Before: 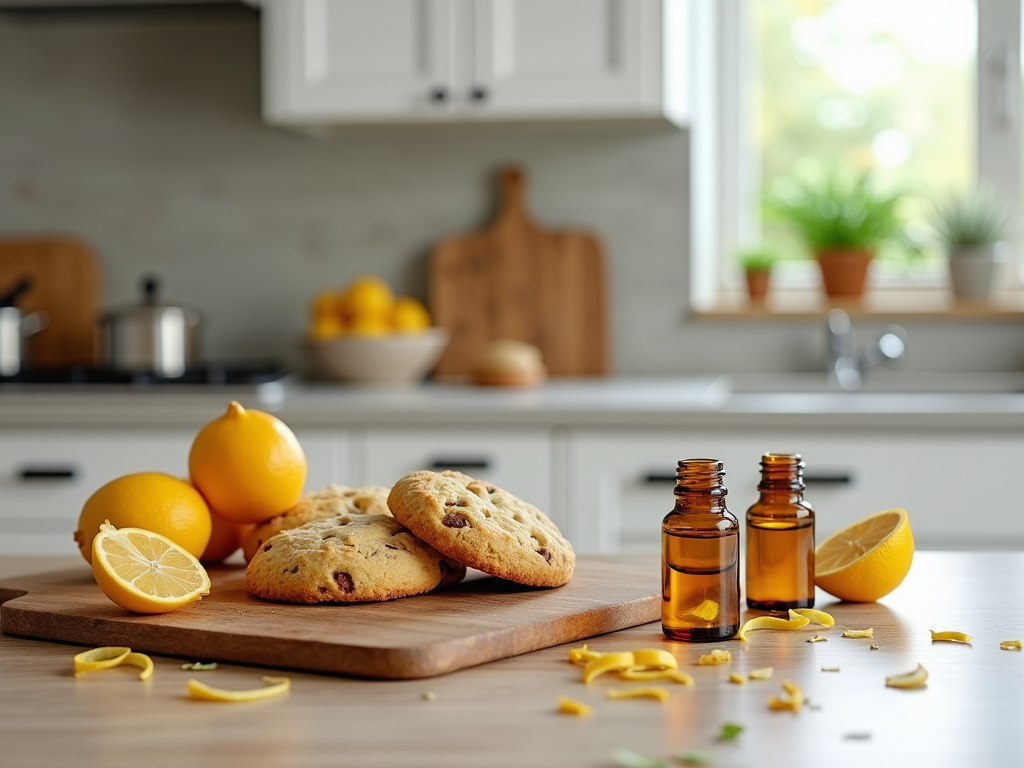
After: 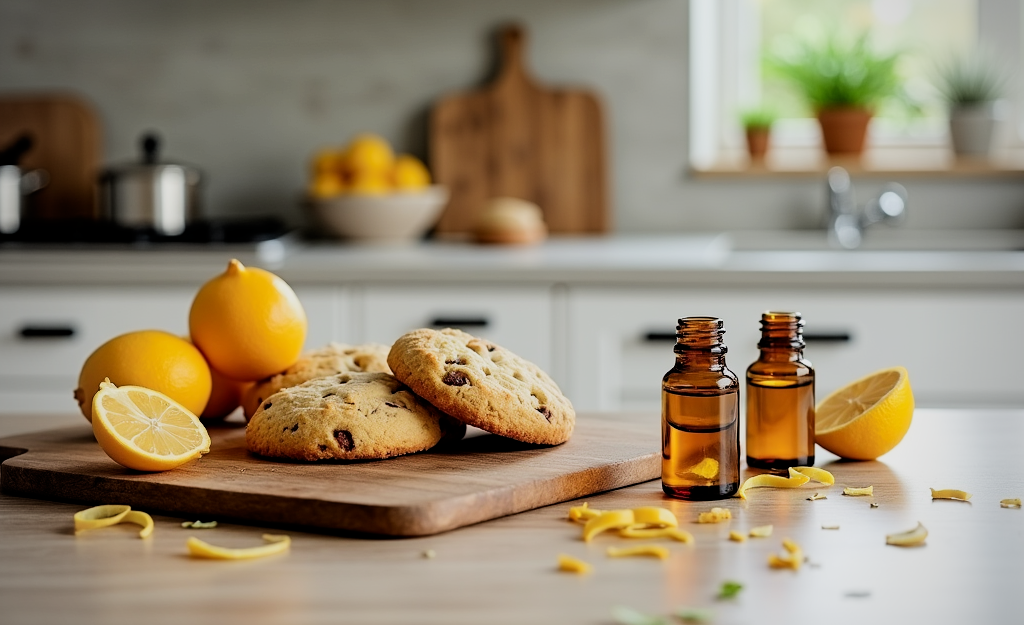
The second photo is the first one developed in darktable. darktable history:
contrast brightness saturation: contrast 0.08, saturation 0.02
filmic rgb: black relative exposure -5 EV, hardness 2.88, contrast 1.3, highlights saturation mix -30%
crop and rotate: top 18.507%
vignetting: fall-off radius 60.92%
